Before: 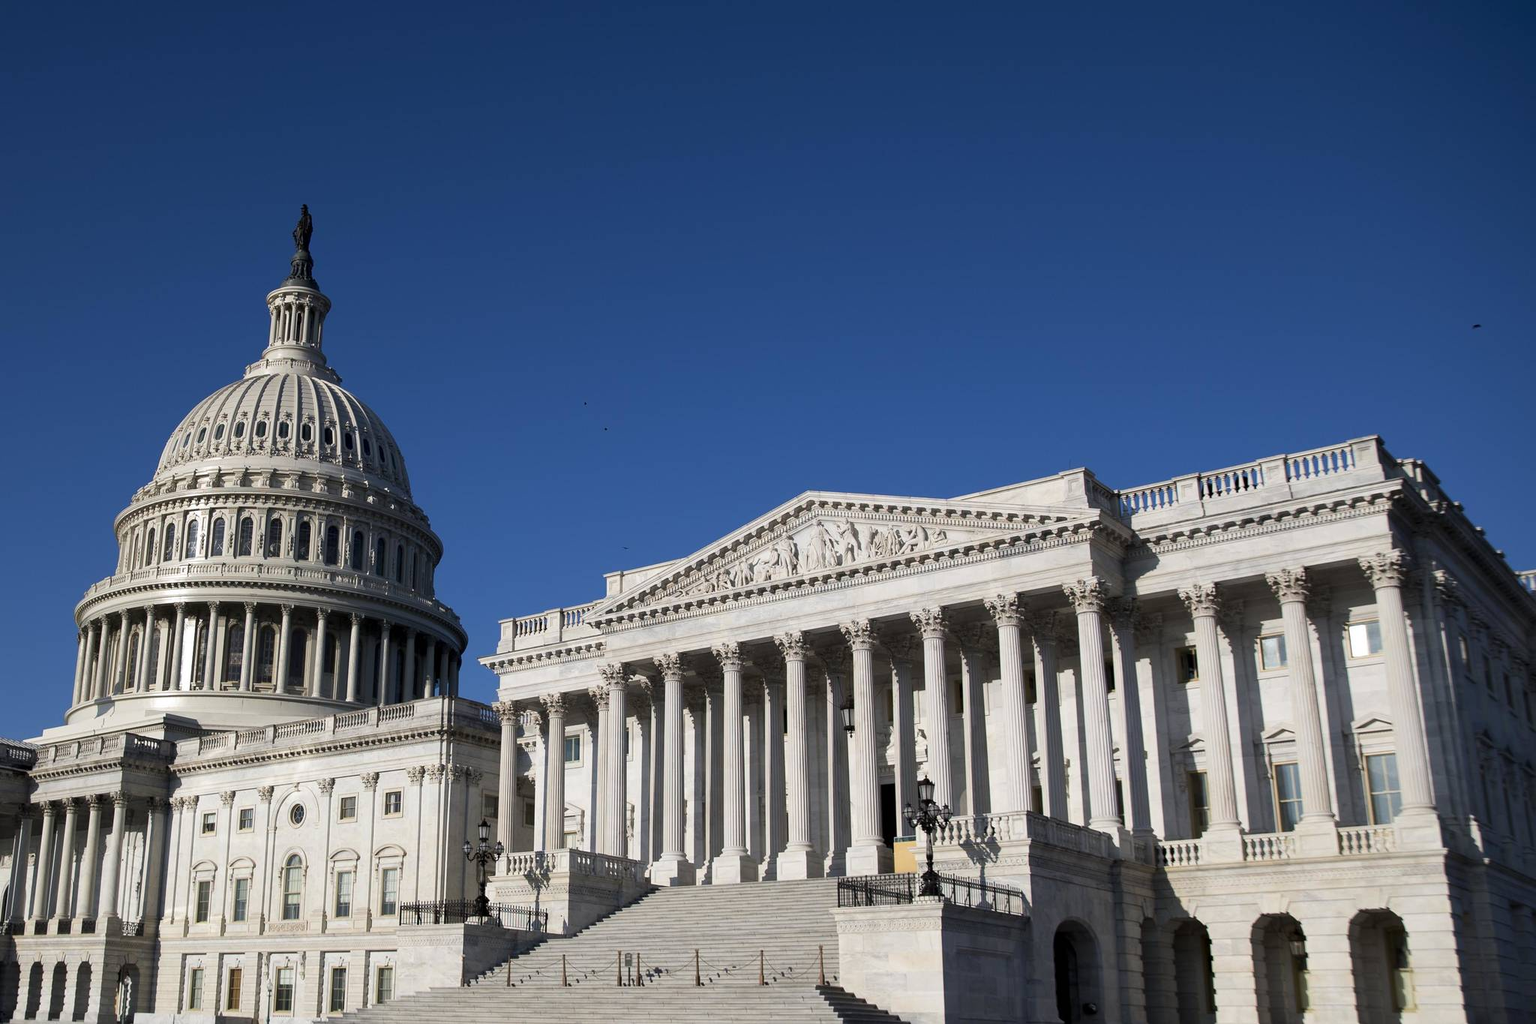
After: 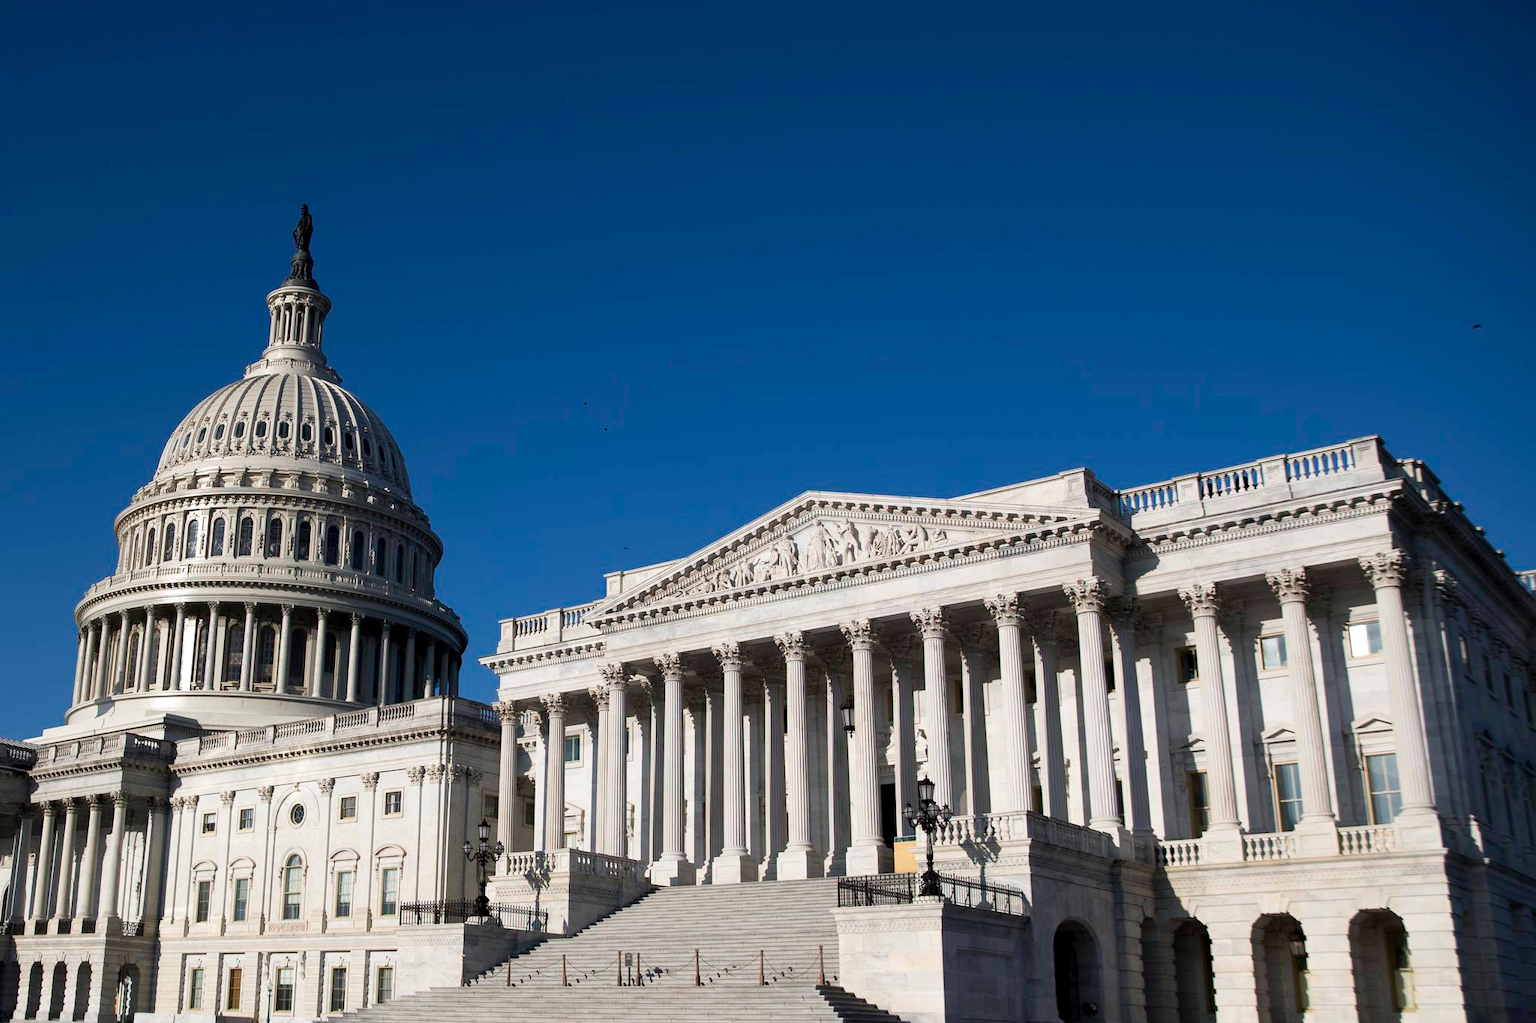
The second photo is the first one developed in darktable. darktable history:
shadows and highlights: shadows -0.772, highlights 41.49
